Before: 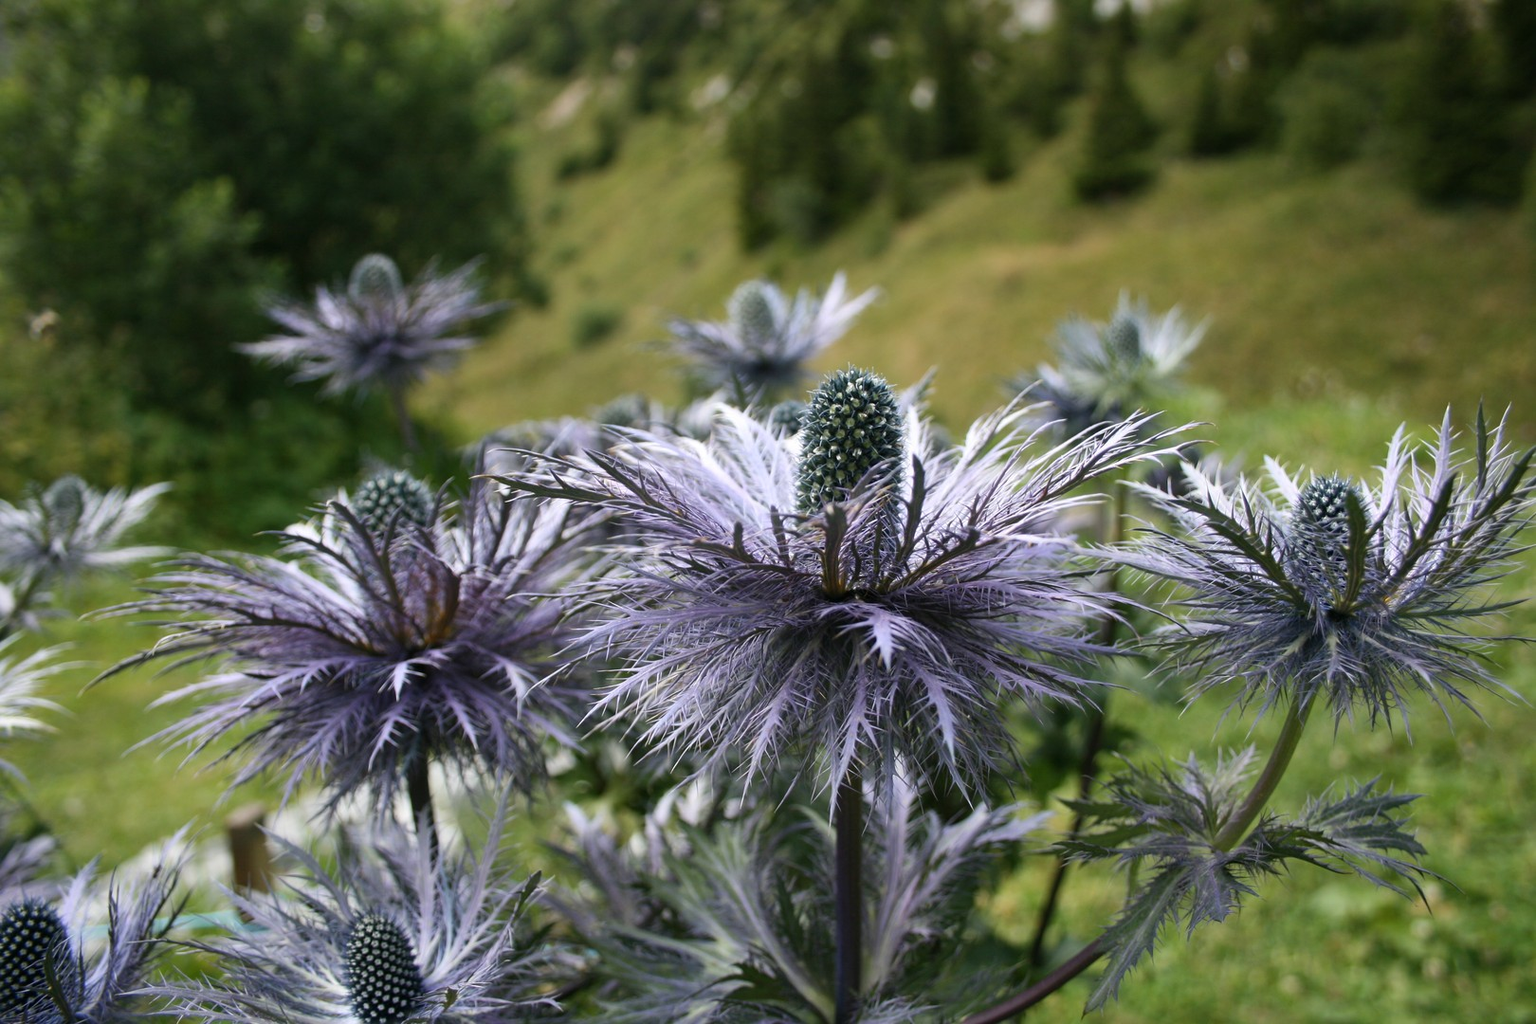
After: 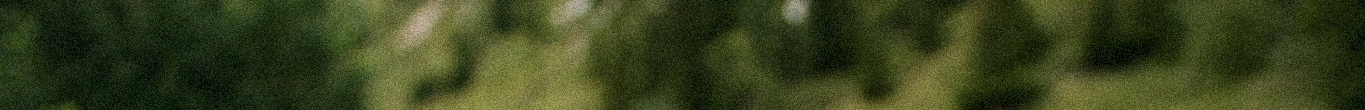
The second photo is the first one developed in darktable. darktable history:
rotate and perspective: lens shift (horizontal) -0.055, automatic cropping off
grain: coarseness 46.9 ISO, strength 50.21%, mid-tones bias 0%
local contrast: mode bilateral grid, contrast 20, coarseness 50, detail 120%, midtone range 0.2
sharpen: radius 1.4, amount 1.25, threshold 0.7
crop and rotate: left 9.644%, top 9.491%, right 6.021%, bottom 80.509%
